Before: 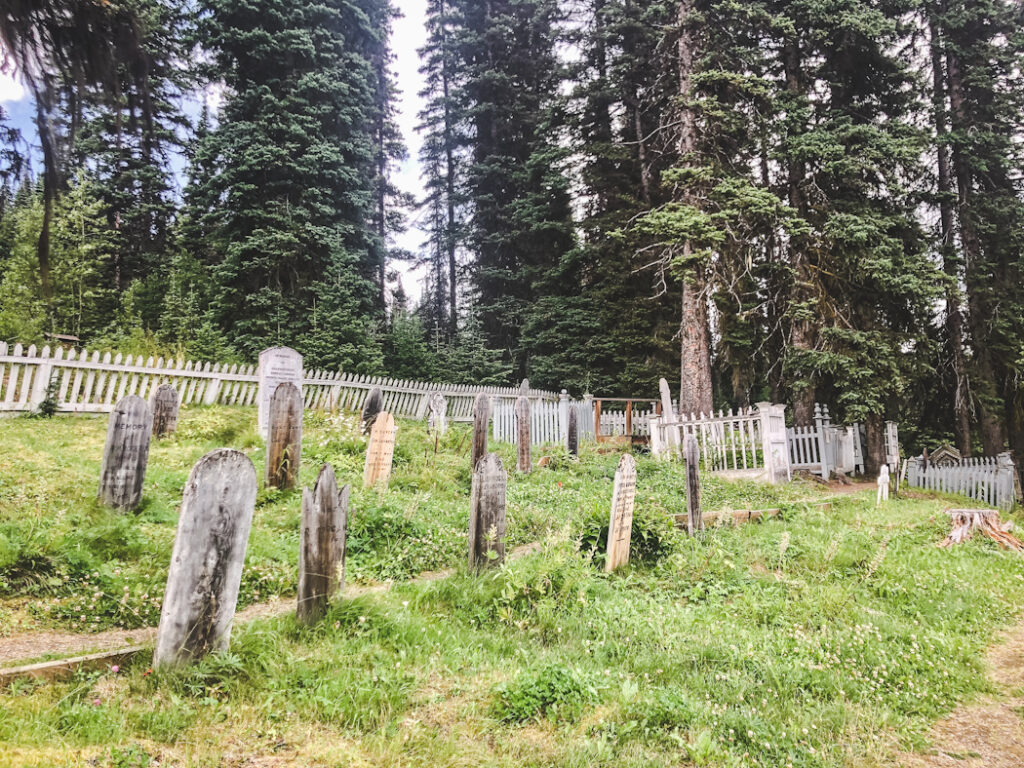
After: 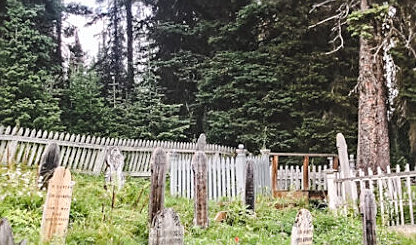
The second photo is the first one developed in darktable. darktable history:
sharpen: on, module defaults
haze removal: compatibility mode true, adaptive false
crop: left 31.609%, top 32.018%, right 27.732%, bottom 35.962%
